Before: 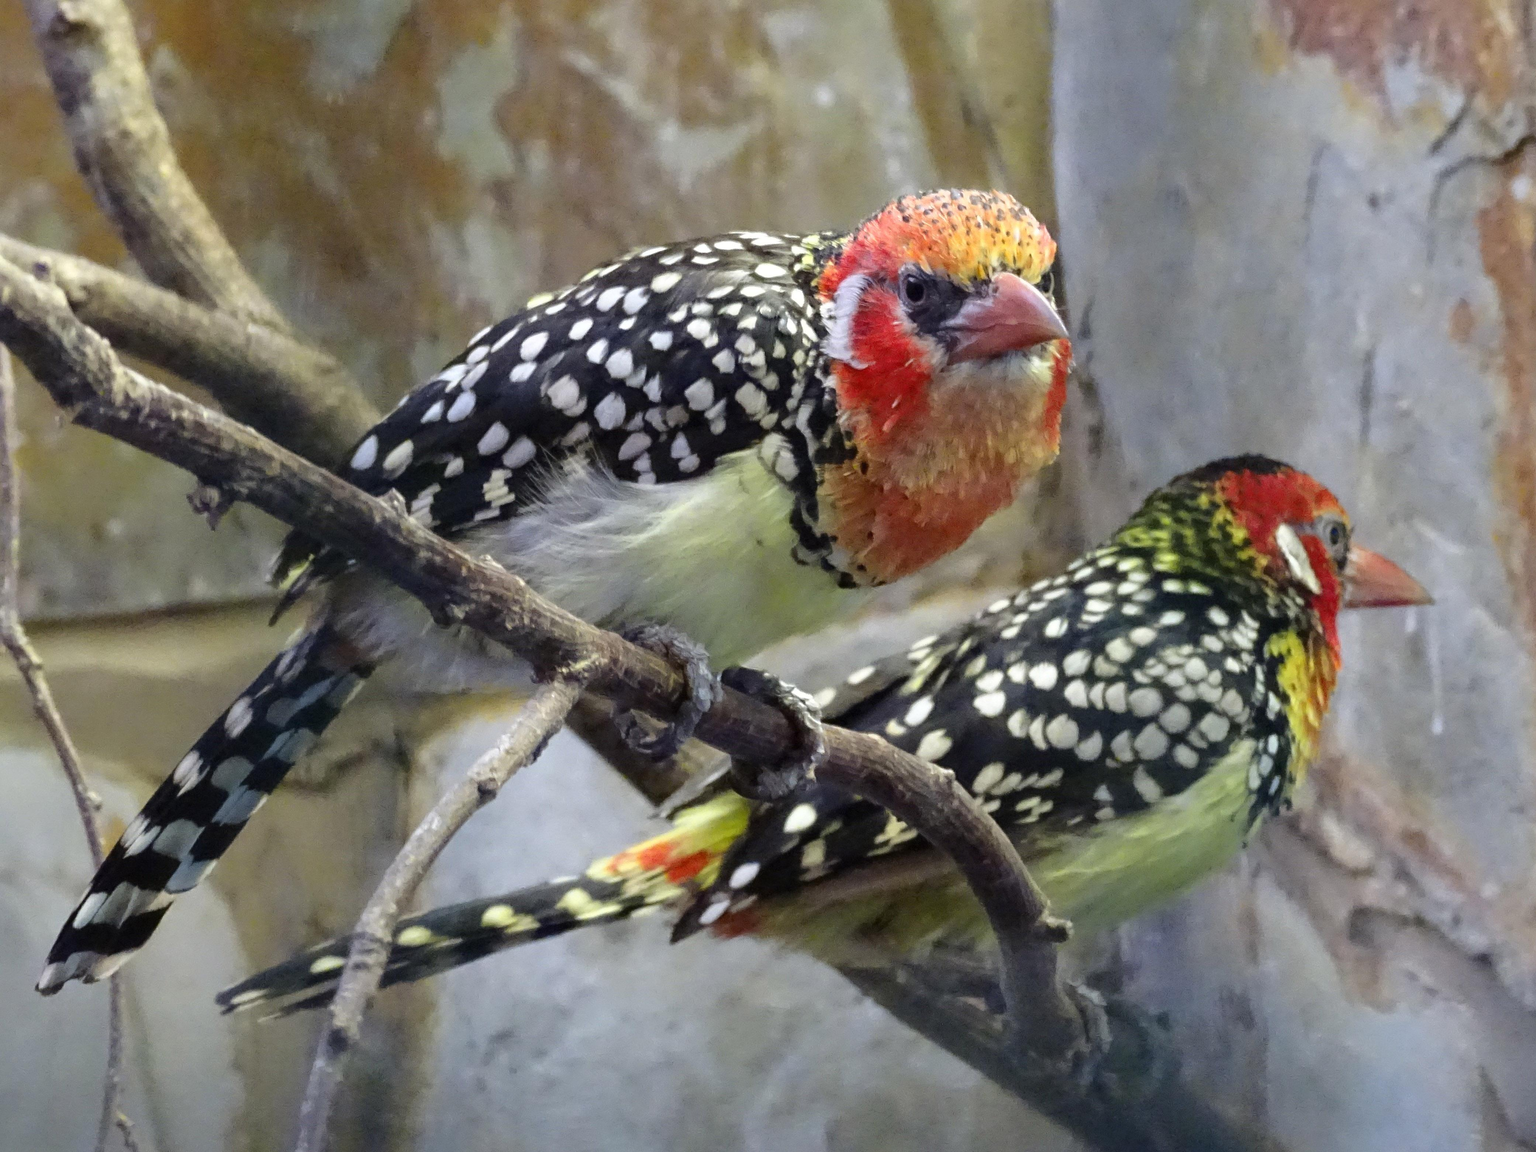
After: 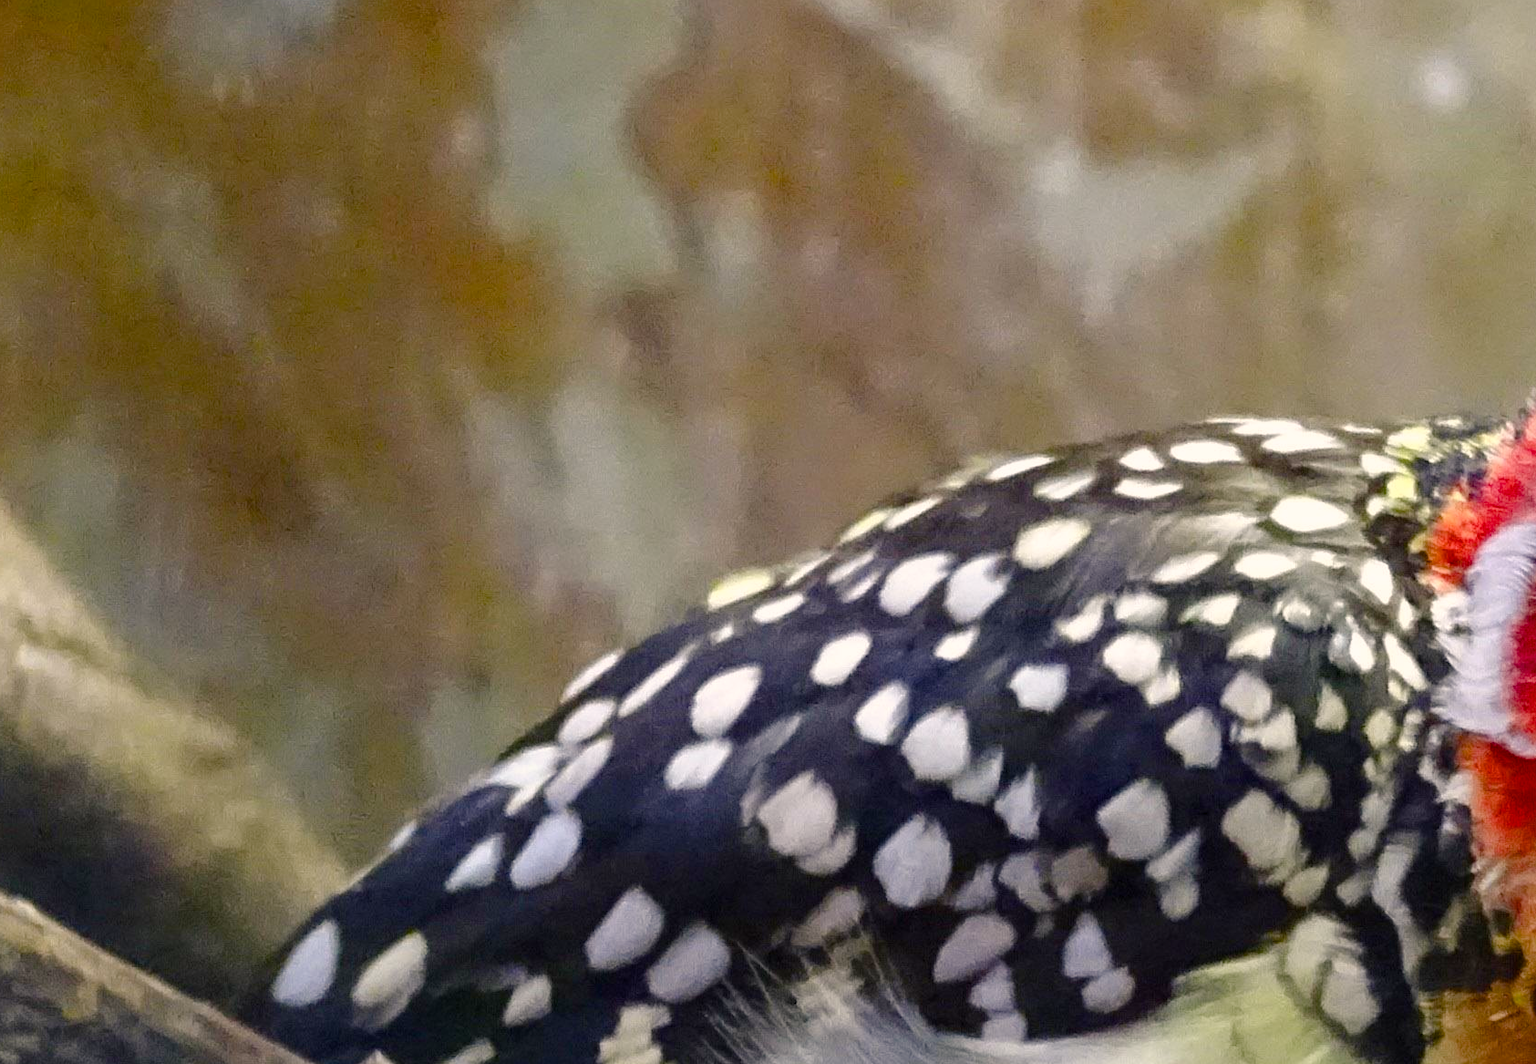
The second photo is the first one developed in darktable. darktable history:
crop: left 15.677%, top 5.422%, right 43.835%, bottom 57.133%
color balance rgb: highlights gain › chroma 2.946%, highlights gain › hue 61.01°, linear chroma grading › global chroma 14.706%, perceptual saturation grading › global saturation 20%, perceptual saturation grading › highlights -50.549%, perceptual saturation grading › shadows 31.15%, global vibrance 20%
